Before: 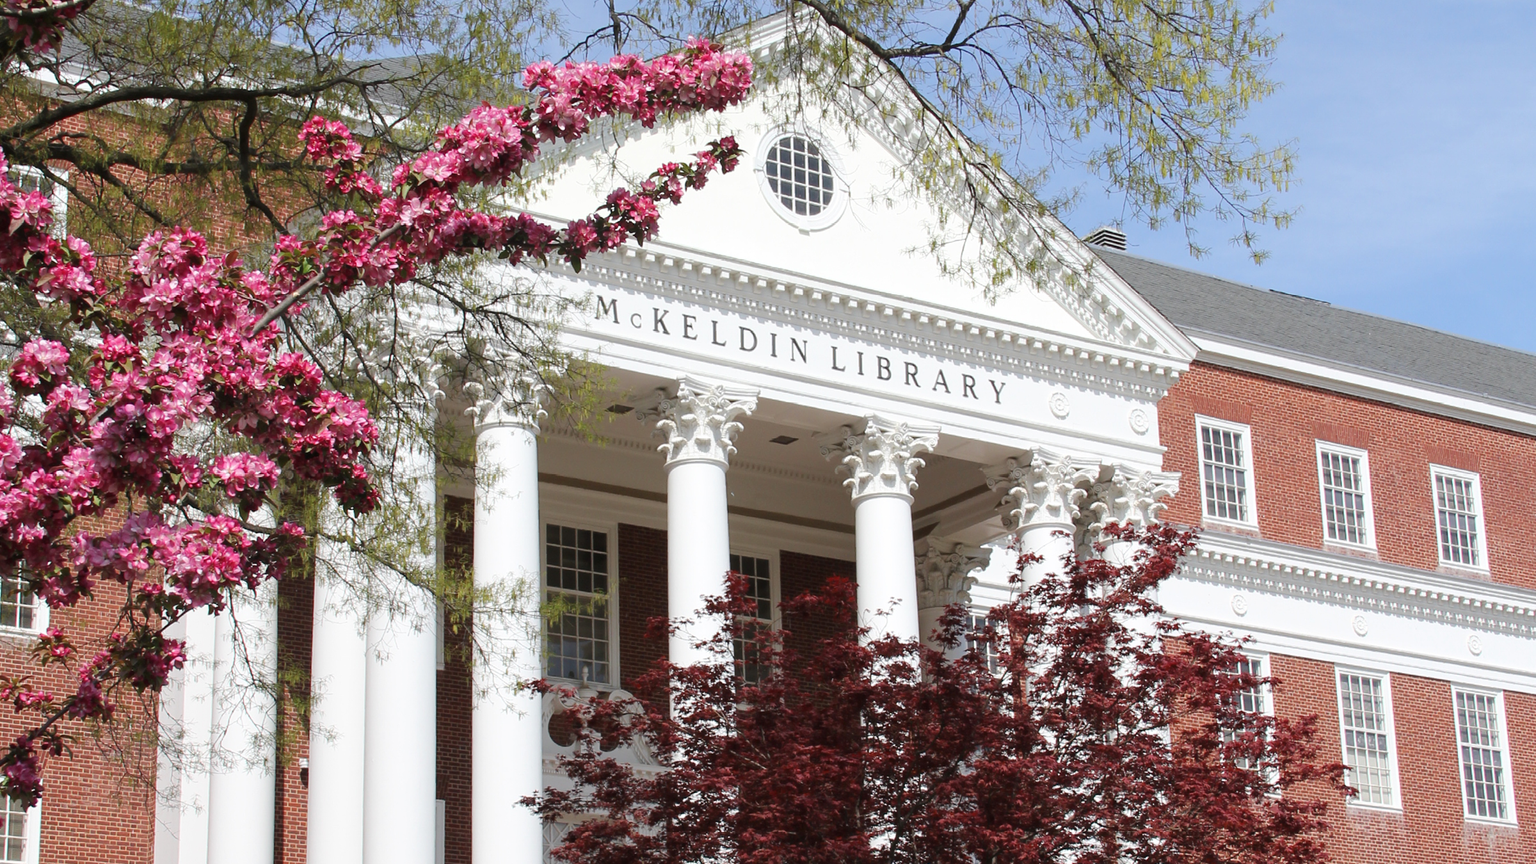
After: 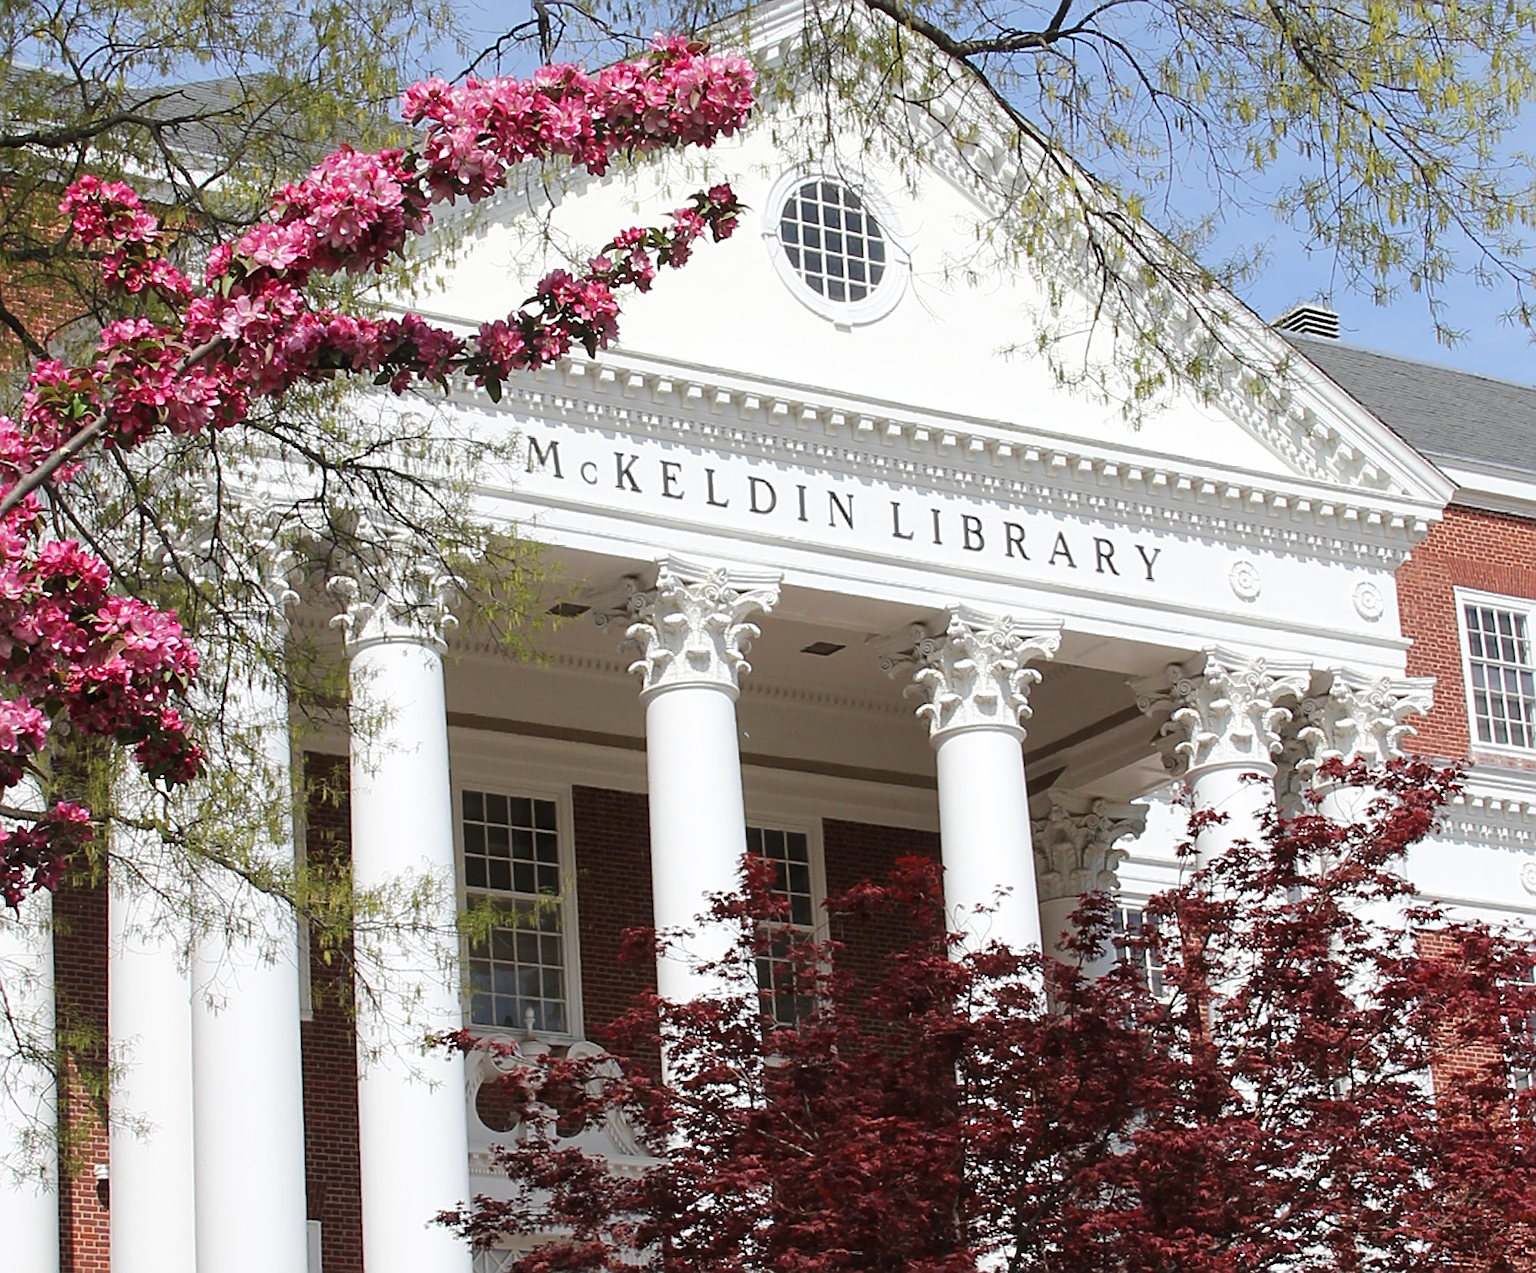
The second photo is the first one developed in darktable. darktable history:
rotate and perspective: rotation -2°, crop left 0.022, crop right 0.978, crop top 0.049, crop bottom 0.951
sharpen: on, module defaults
crop: left 15.419%, right 17.914%
